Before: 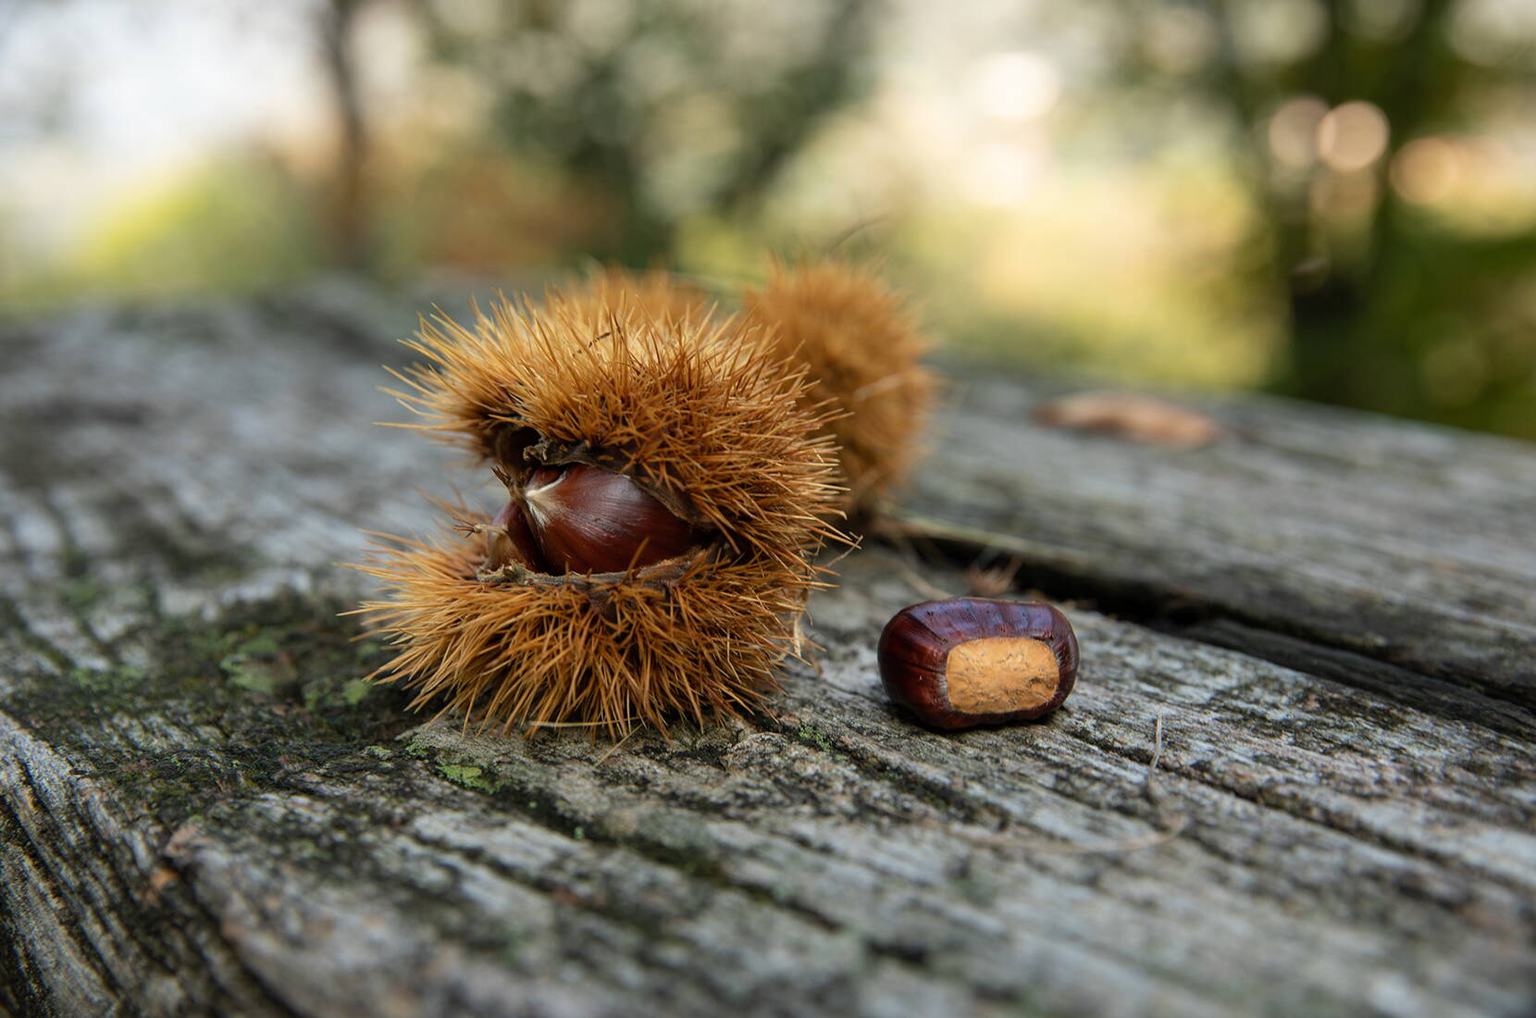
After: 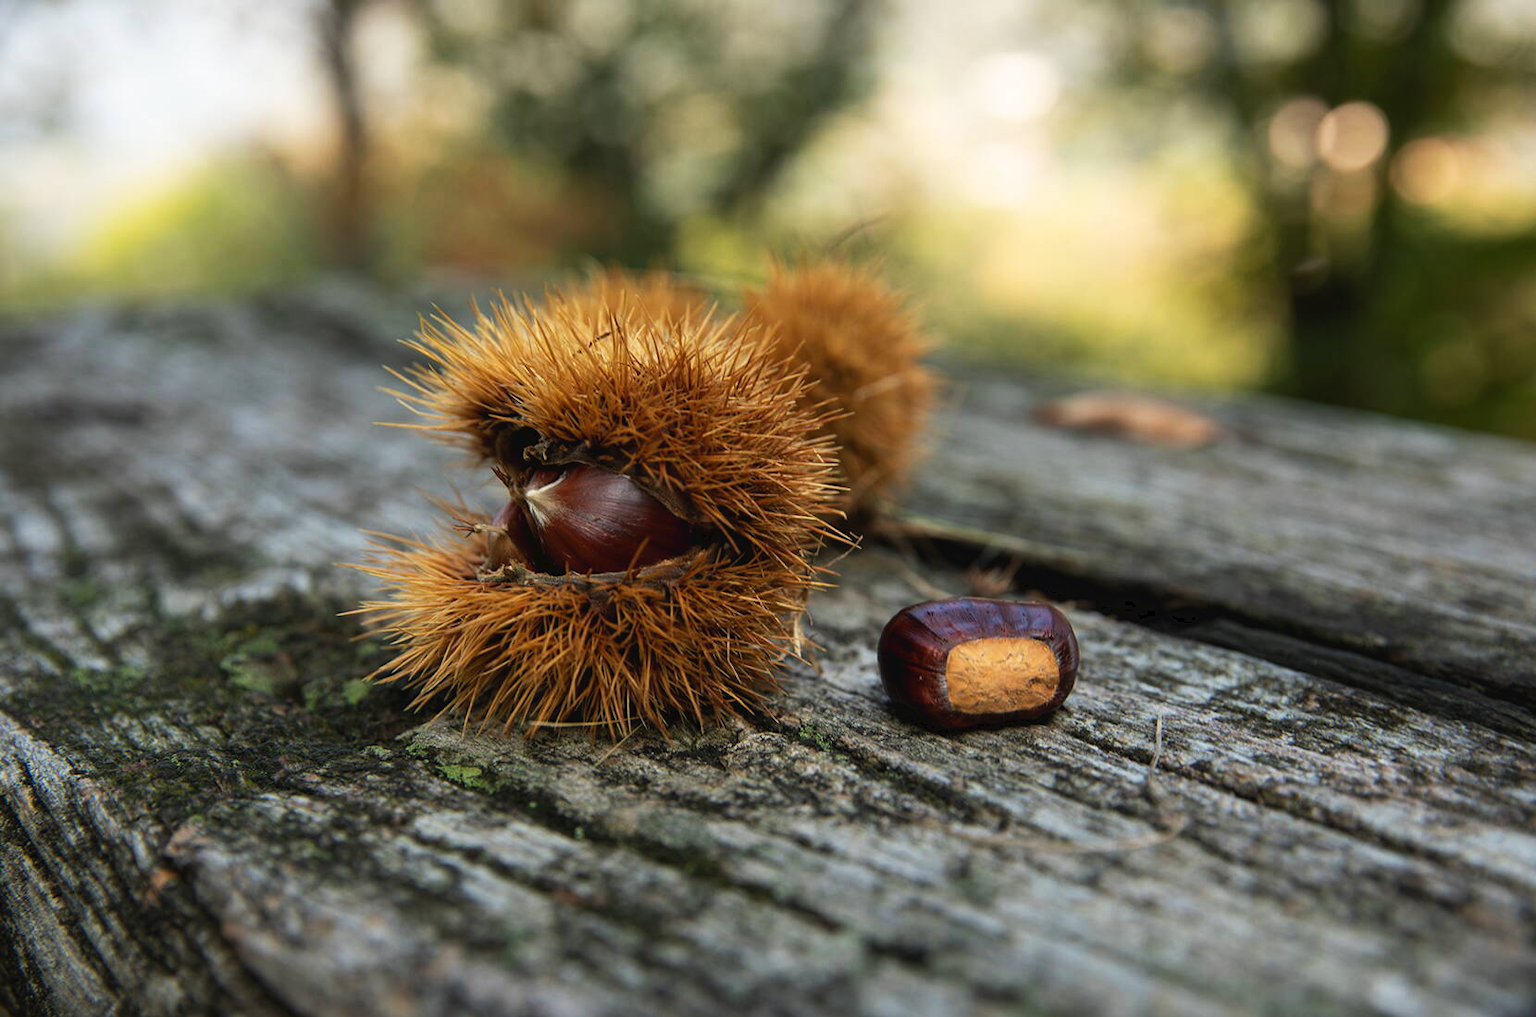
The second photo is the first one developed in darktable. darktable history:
tone curve: curves: ch0 [(0, 0) (0.003, 0.038) (0.011, 0.035) (0.025, 0.03) (0.044, 0.044) (0.069, 0.062) (0.1, 0.087) (0.136, 0.114) (0.177, 0.15) (0.224, 0.193) (0.277, 0.242) (0.335, 0.299) (0.399, 0.361) (0.468, 0.437) (0.543, 0.521) (0.623, 0.614) (0.709, 0.717) (0.801, 0.817) (0.898, 0.913) (1, 1)], preserve colors none
